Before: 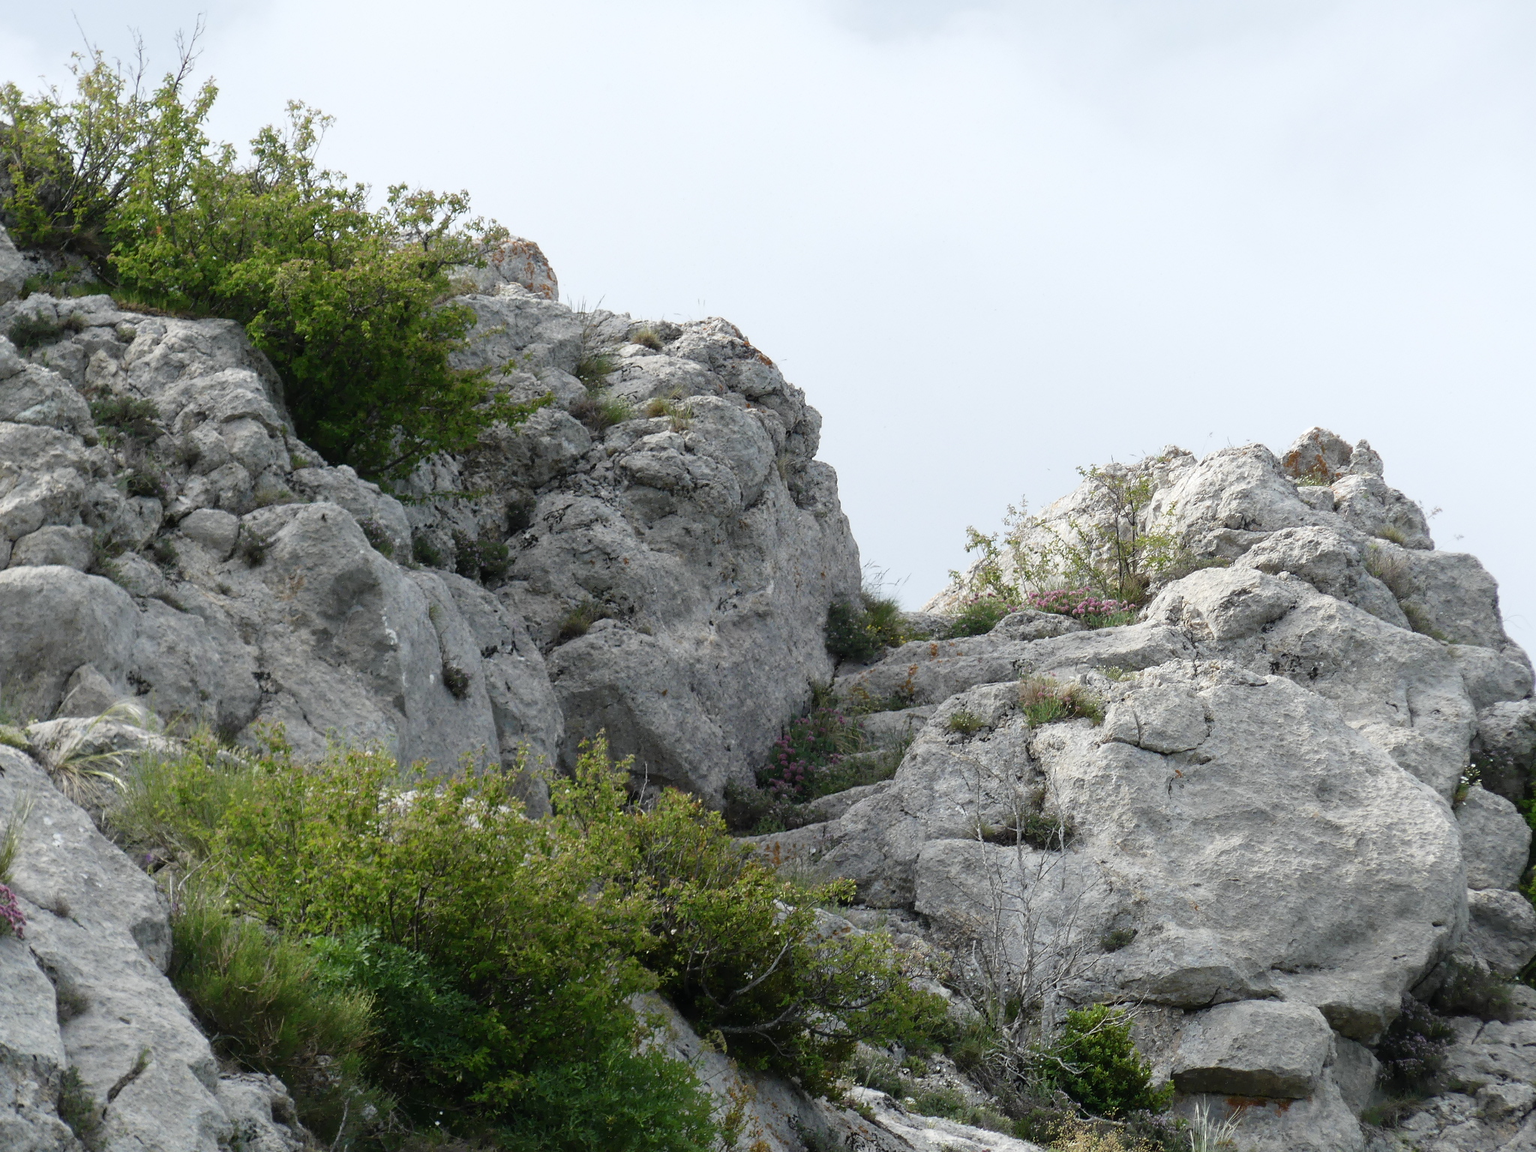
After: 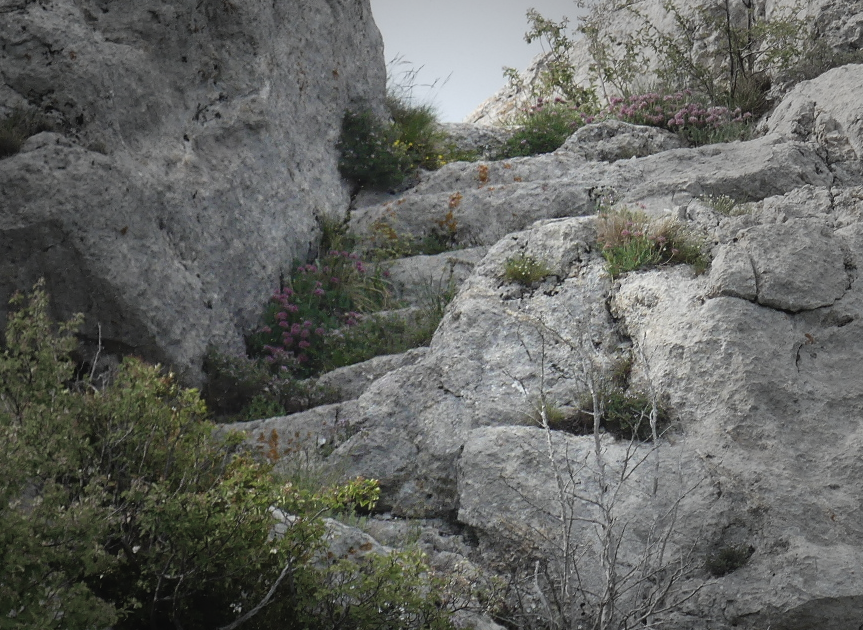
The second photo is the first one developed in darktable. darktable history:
vignetting: fall-off start 40%, fall-off radius 40%
crop: left 37.221%, top 45.169%, right 20.63%, bottom 13.777%
exposure: black level correction -0.005, exposure 0.054 EV, compensate highlight preservation false
